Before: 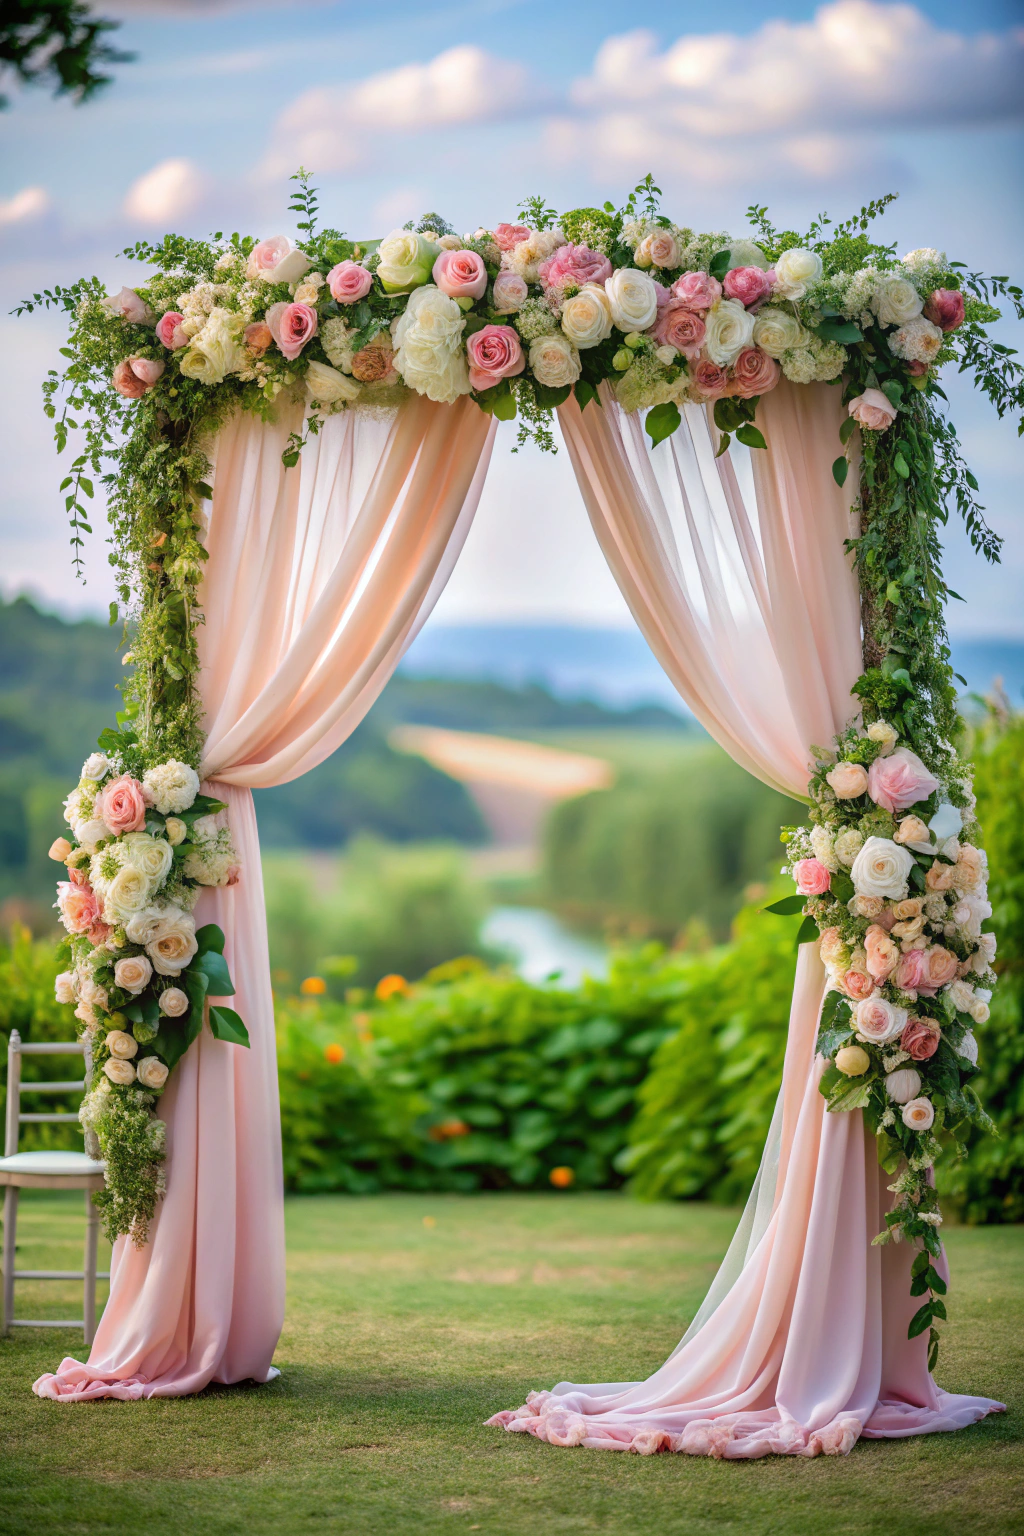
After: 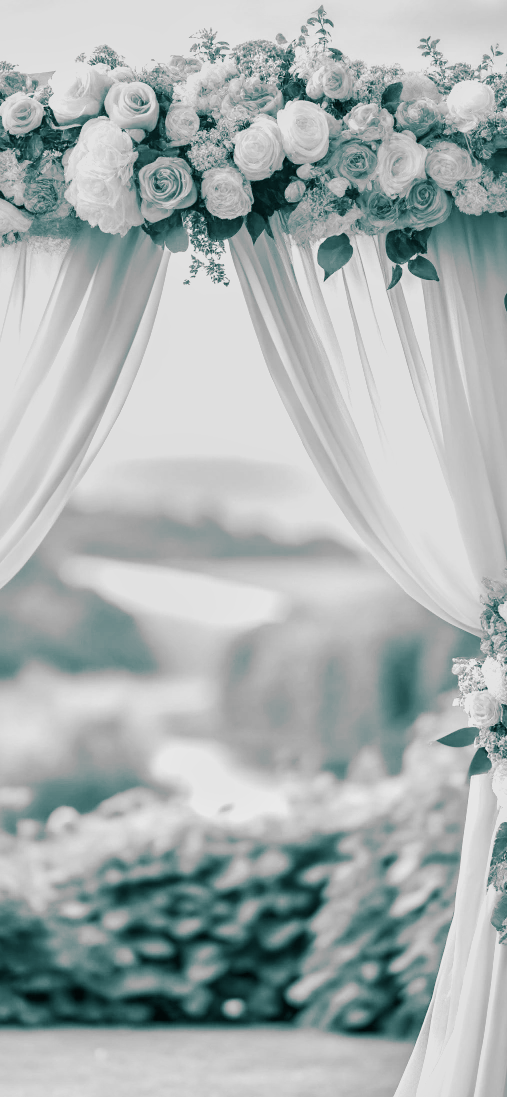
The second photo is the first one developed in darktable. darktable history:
tone curve: curves: ch0 [(0, 0) (0.003, 0.016) (0.011, 0.016) (0.025, 0.016) (0.044, 0.016) (0.069, 0.016) (0.1, 0.026) (0.136, 0.047) (0.177, 0.088) (0.224, 0.14) (0.277, 0.2) (0.335, 0.276) (0.399, 0.37) (0.468, 0.47) (0.543, 0.583) (0.623, 0.698) (0.709, 0.779) (0.801, 0.858) (0.898, 0.929) (1, 1)], preserve colors none
monochrome: a -92.57, b 58.91
exposure: black level correction 0, exposure 0.7 EV, compensate exposure bias true, compensate highlight preservation false
split-toning: shadows › hue 183.6°, shadows › saturation 0.52, highlights › hue 0°, highlights › saturation 0
crop: left 32.075%, top 10.976%, right 18.355%, bottom 17.596%
local contrast: highlights 100%, shadows 100%, detail 120%, midtone range 0.2
shadows and highlights: shadows 25, highlights -25
lowpass: radius 0.1, contrast 0.85, saturation 1.1, unbound 0
